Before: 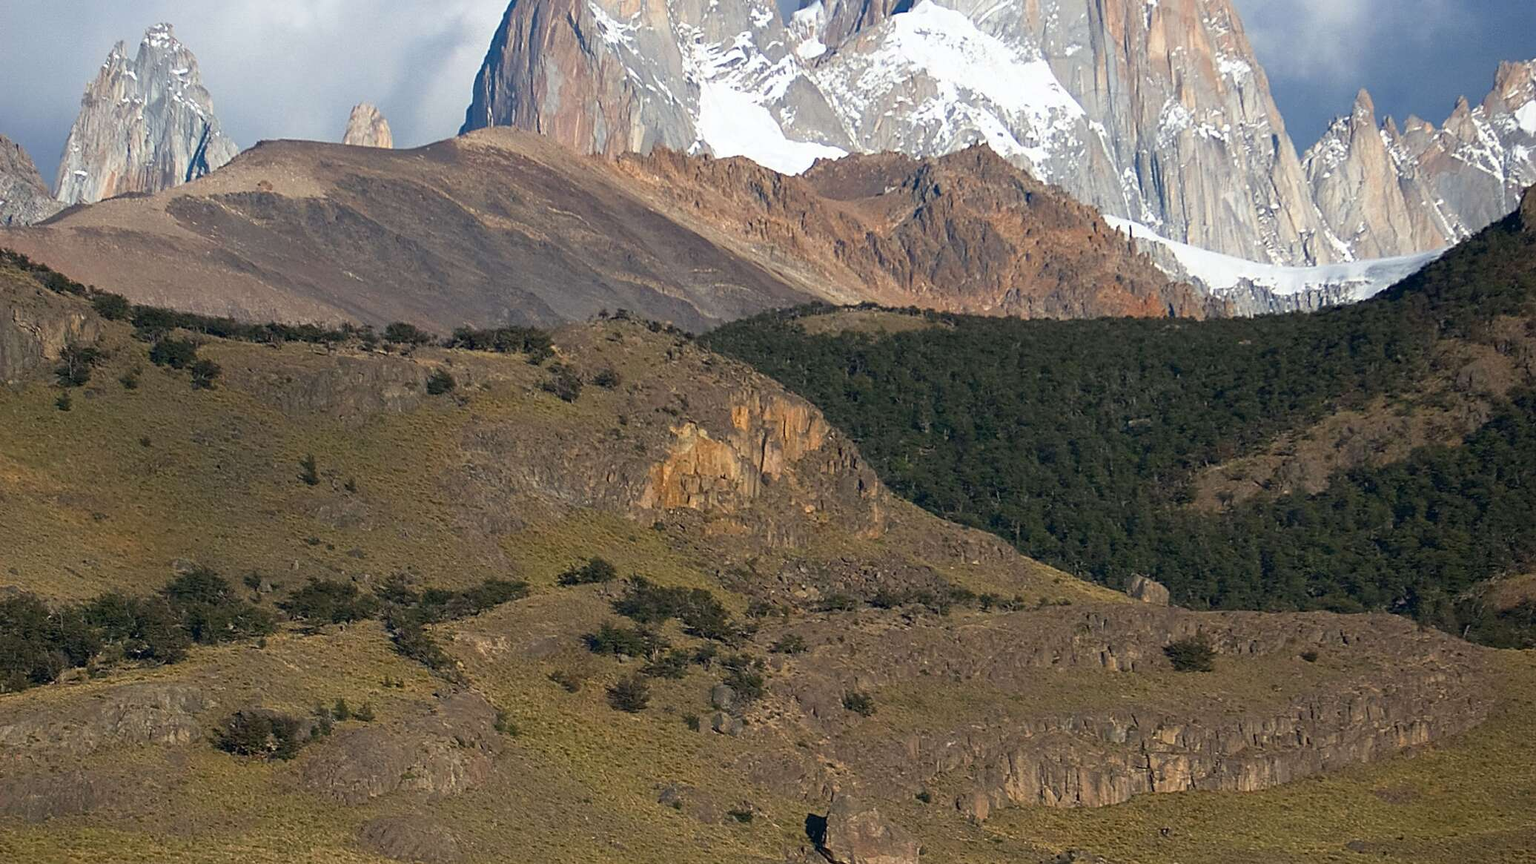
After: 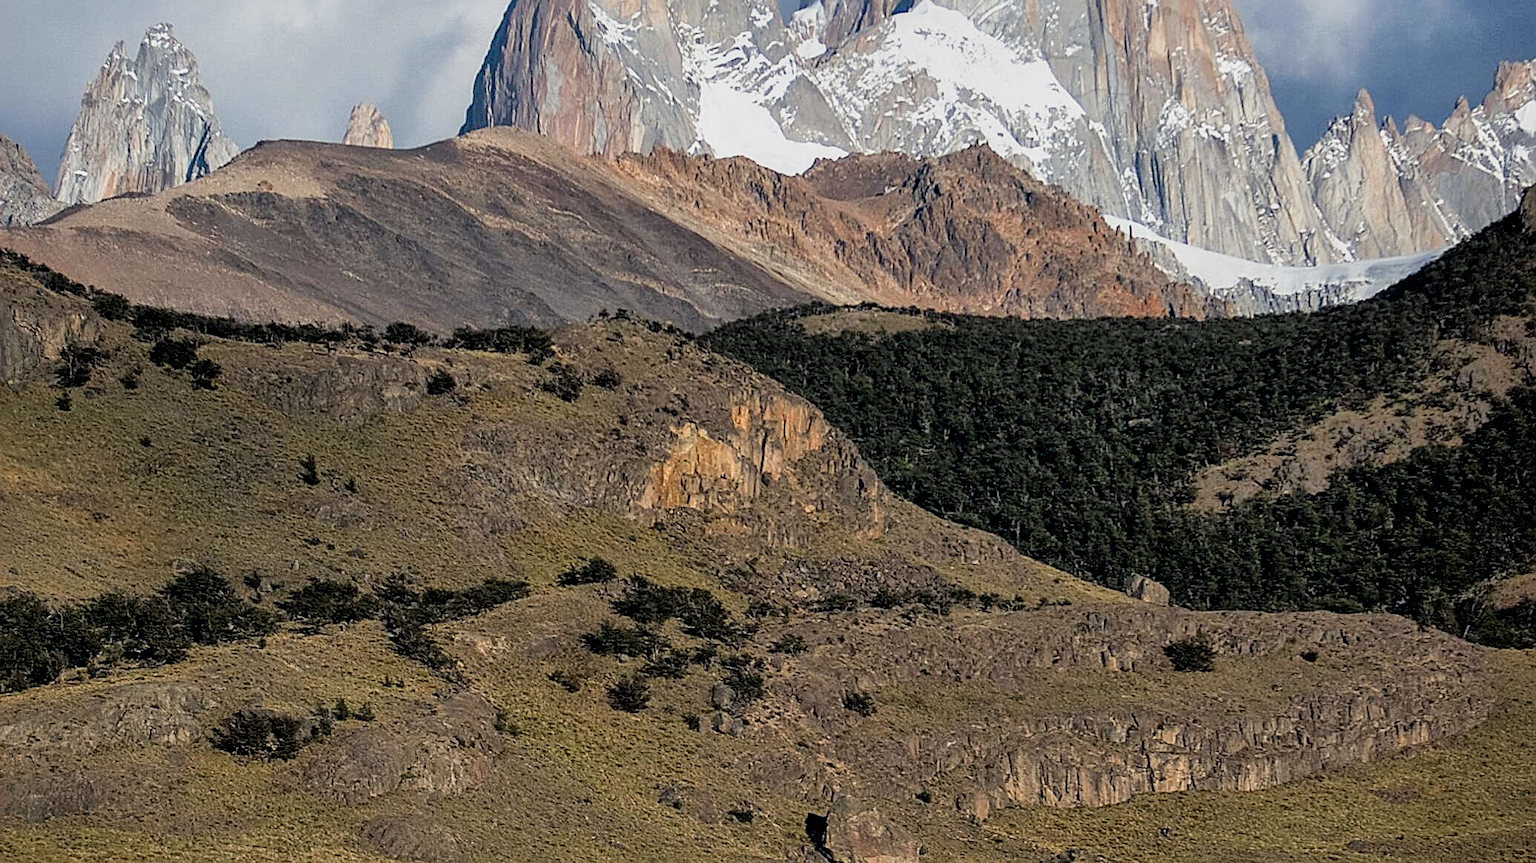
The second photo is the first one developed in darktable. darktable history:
local contrast: detail 130%
filmic rgb: black relative exposure -5 EV, white relative exposure 3.5 EV, hardness 3.19, contrast 1.2, highlights saturation mix -50%
shadows and highlights: on, module defaults
sharpen: radius 2.167, amount 0.381, threshold 0
